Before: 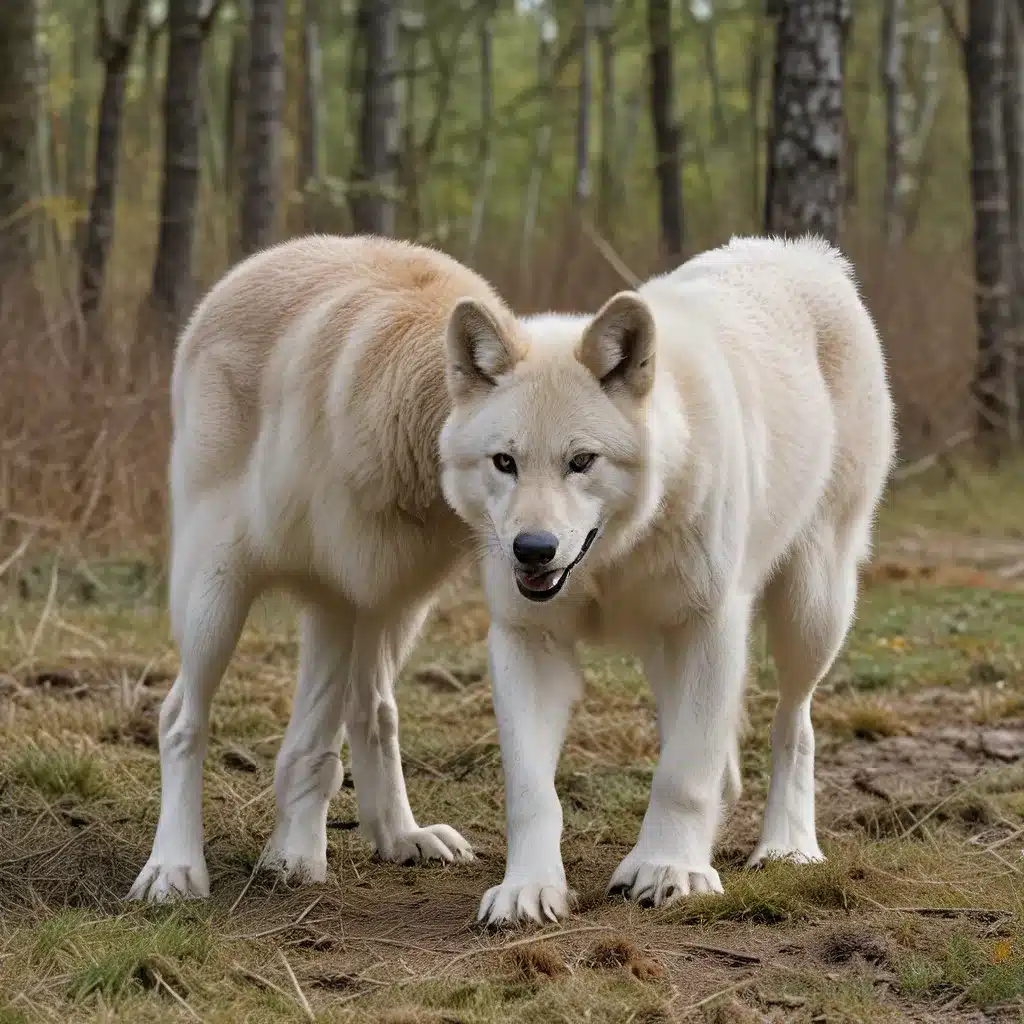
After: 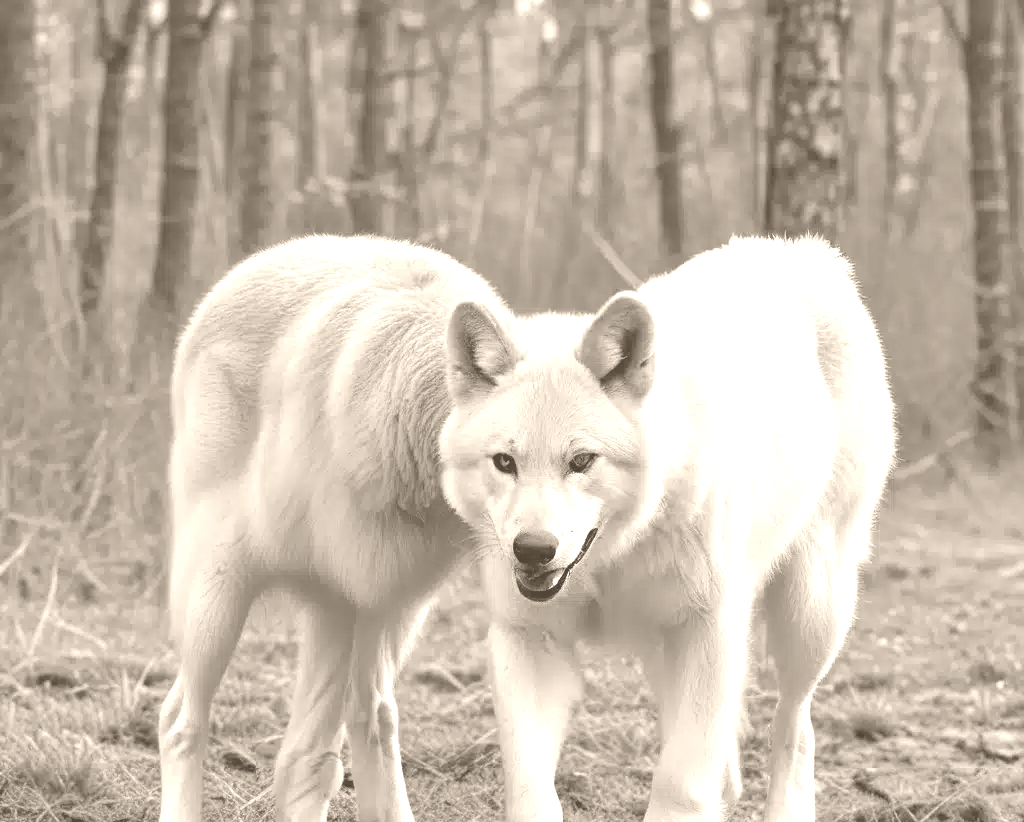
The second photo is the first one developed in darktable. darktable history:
crop: bottom 19.644%
colorize: hue 34.49°, saturation 35.33%, source mix 100%, version 1
